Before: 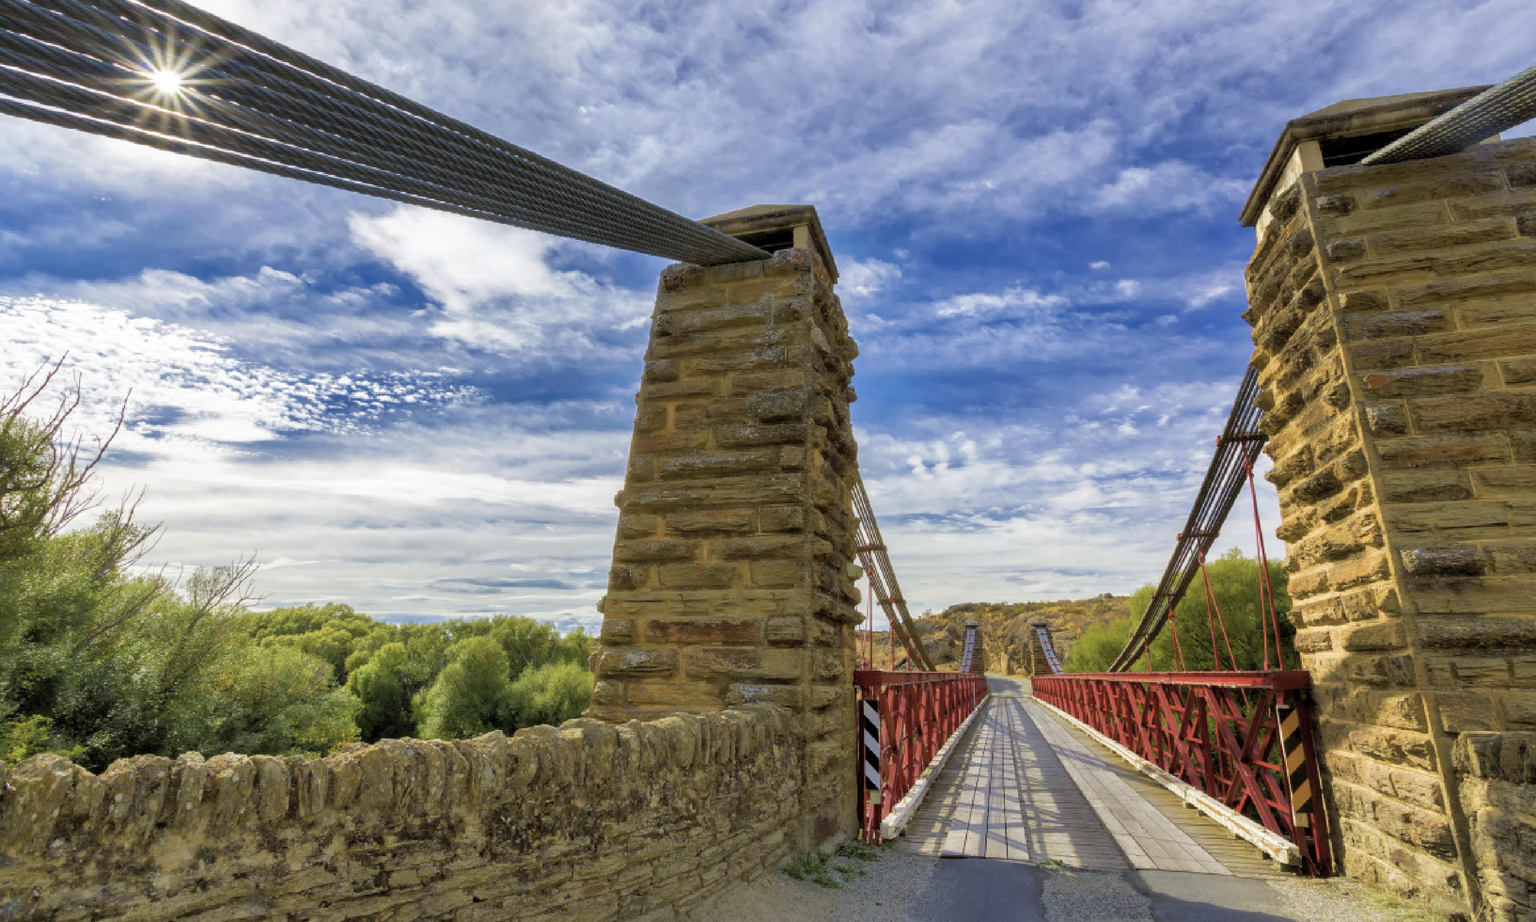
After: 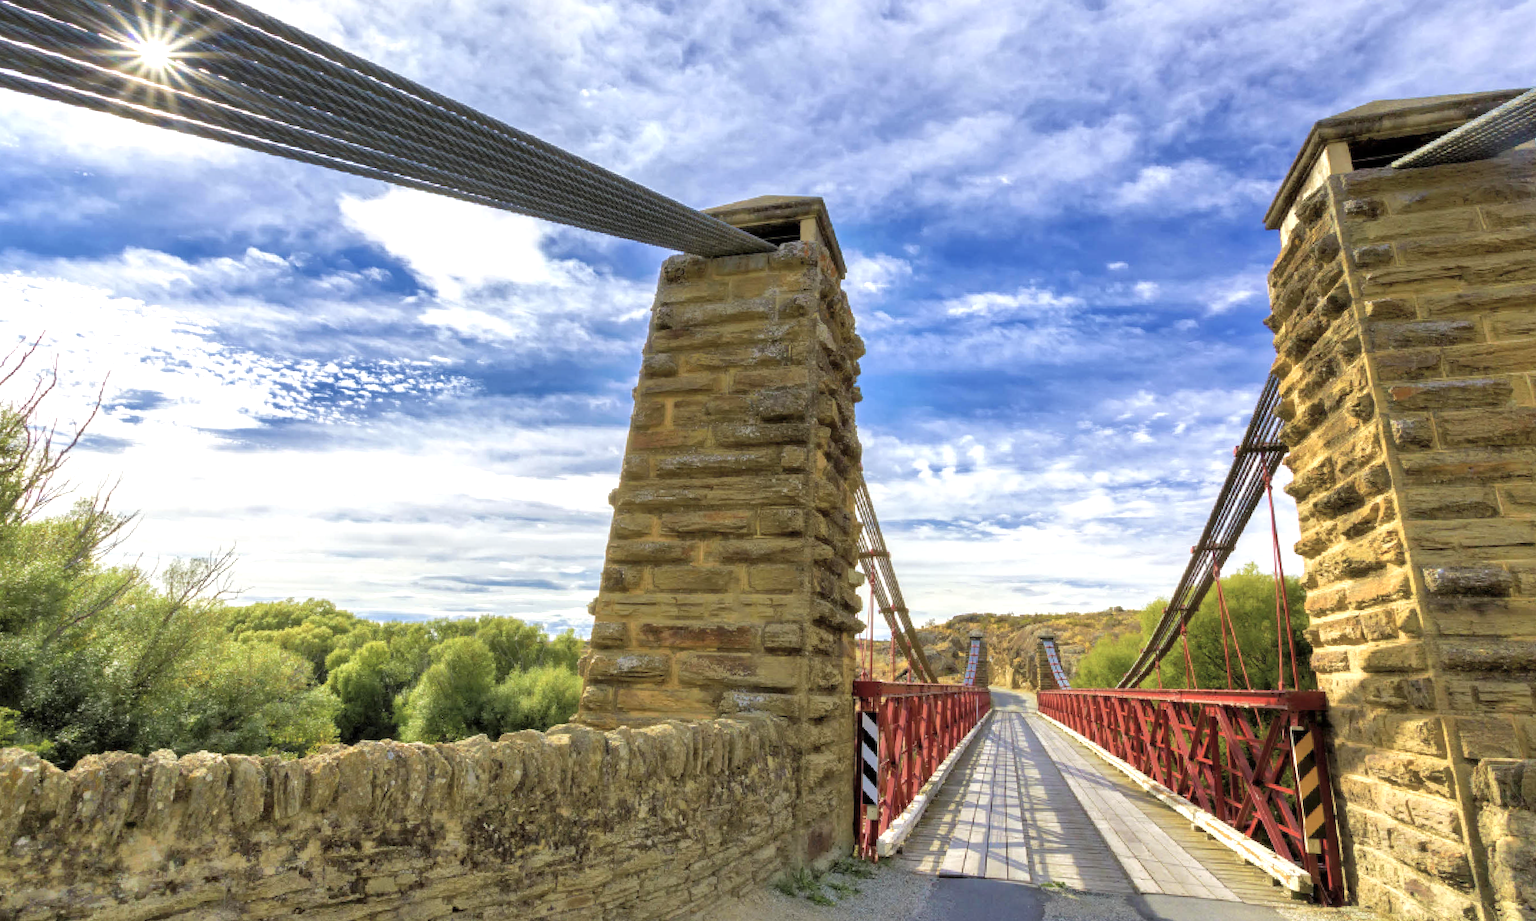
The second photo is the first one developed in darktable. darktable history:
exposure: exposure 0.602 EV, compensate highlight preservation false
crop and rotate: angle -1.3°
